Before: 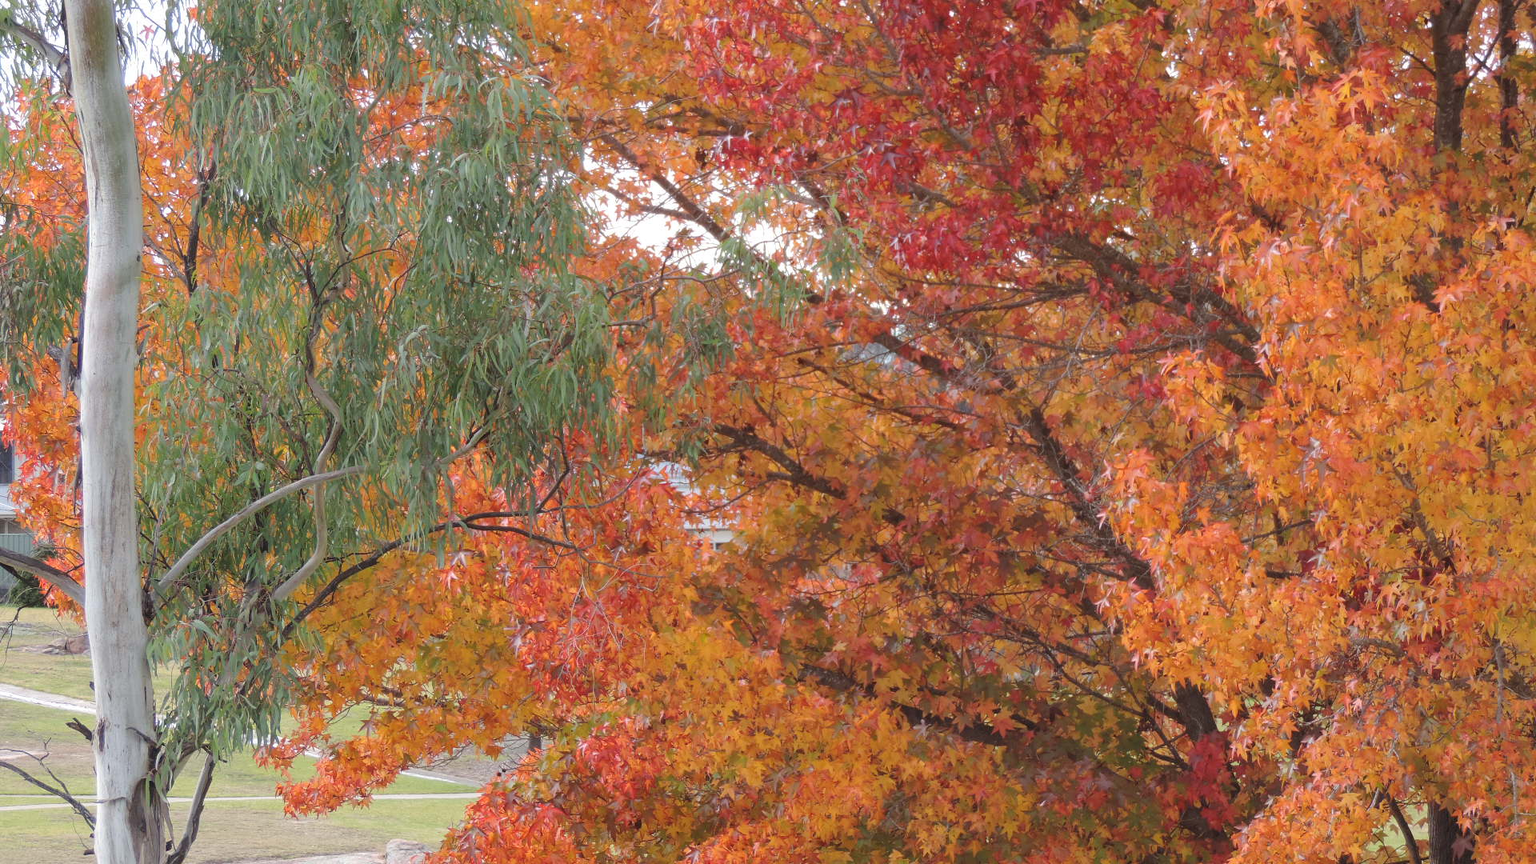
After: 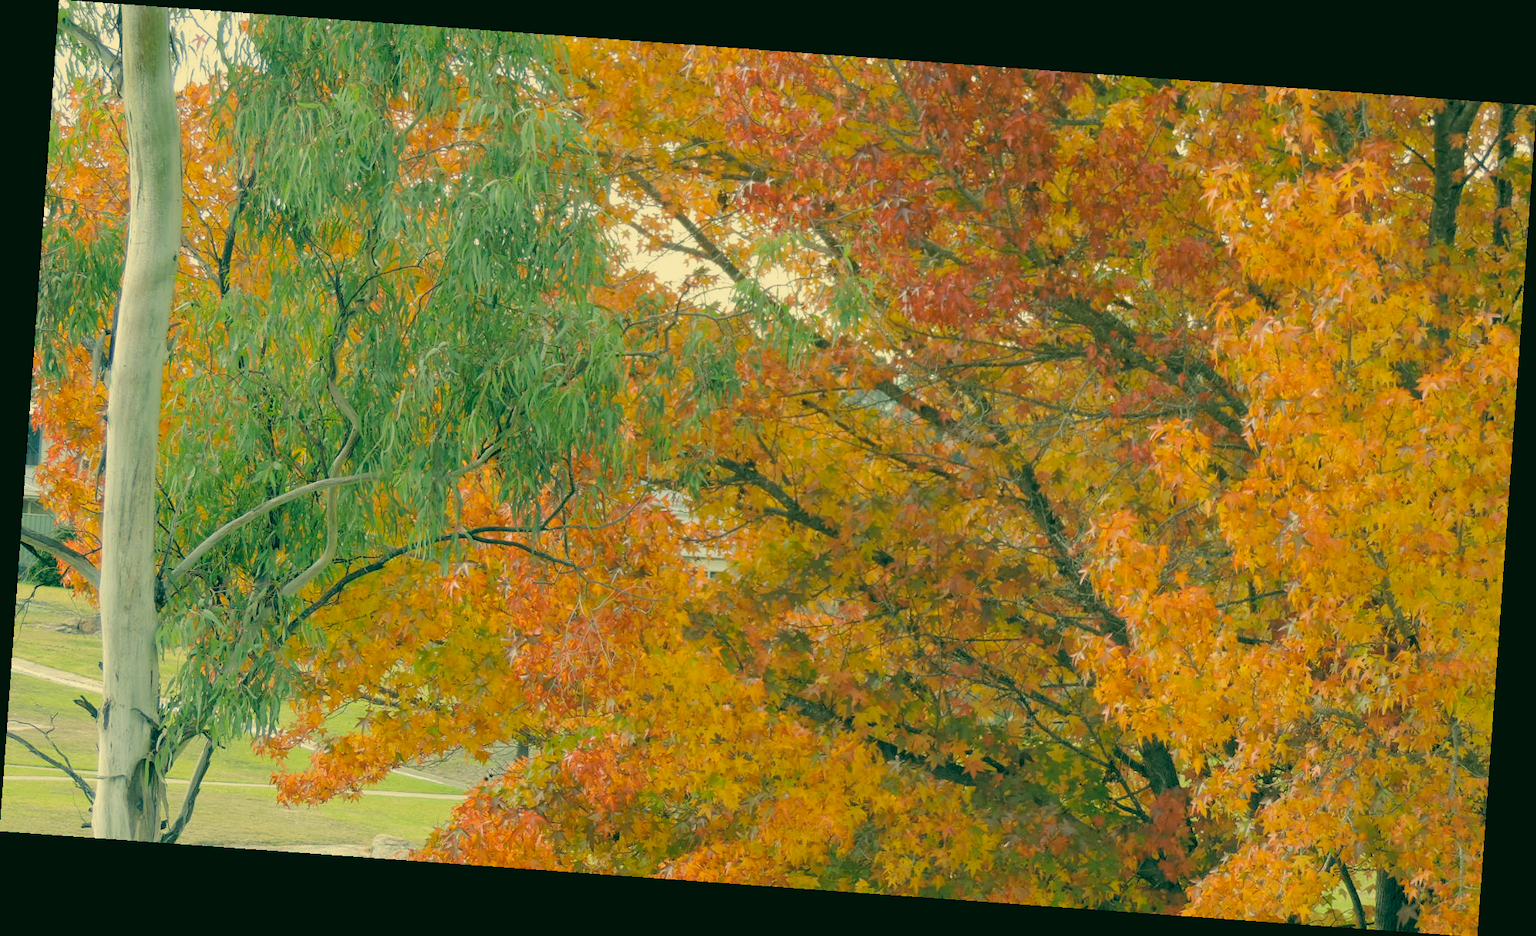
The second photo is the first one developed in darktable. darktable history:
rgb levels: preserve colors sum RGB, levels [[0.038, 0.433, 0.934], [0, 0.5, 1], [0, 0.5, 1]]
exposure: exposure -0.04 EV, compensate highlight preservation false
color correction: highlights a* 1.83, highlights b* 34.02, shadows a* -36.68, shadows b* -5.48
rotate and perspective: rotation 4.1°, automatic cropping off
